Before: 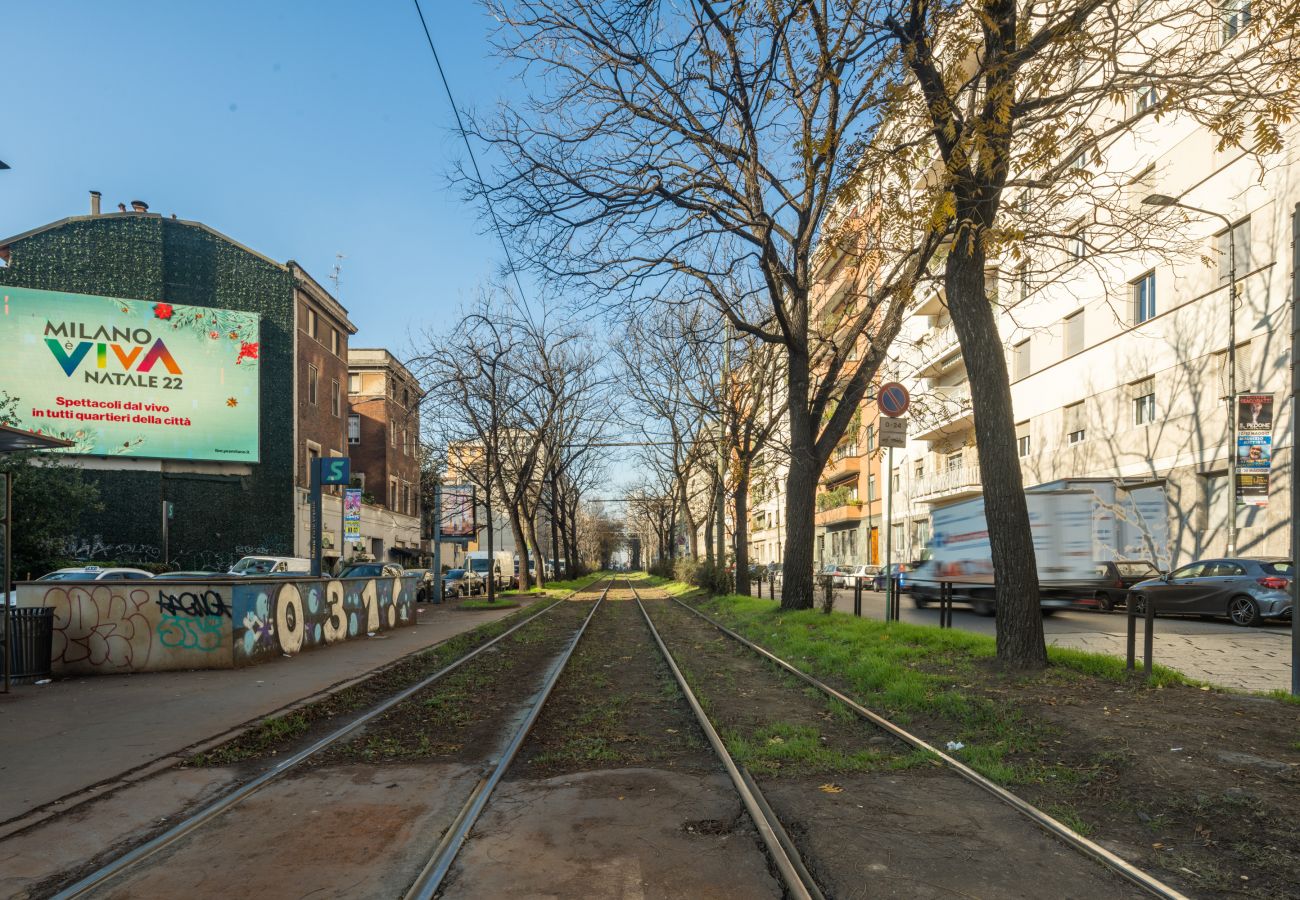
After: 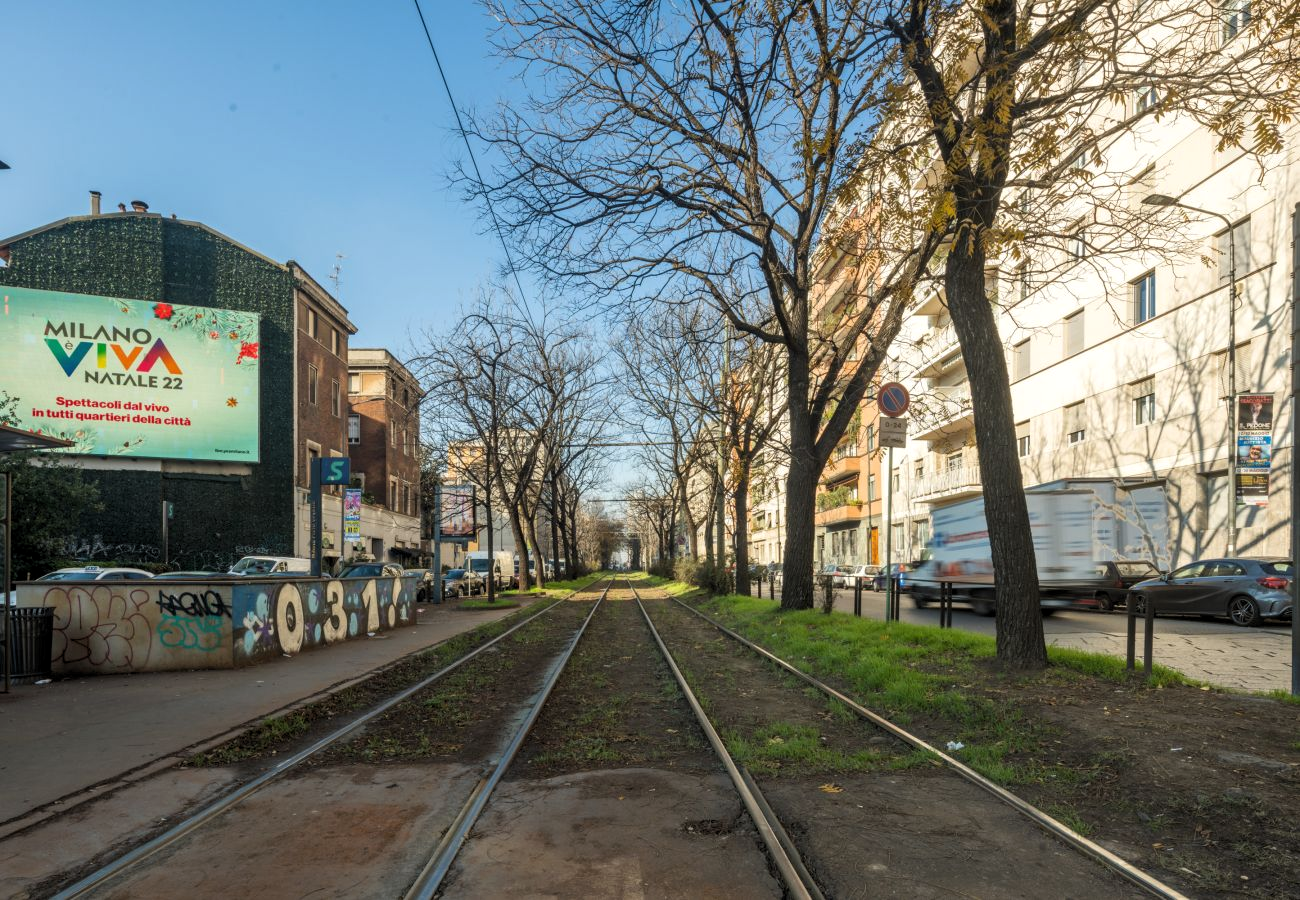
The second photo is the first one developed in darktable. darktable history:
levels: levels [0.026, 0.507, 0.987]
